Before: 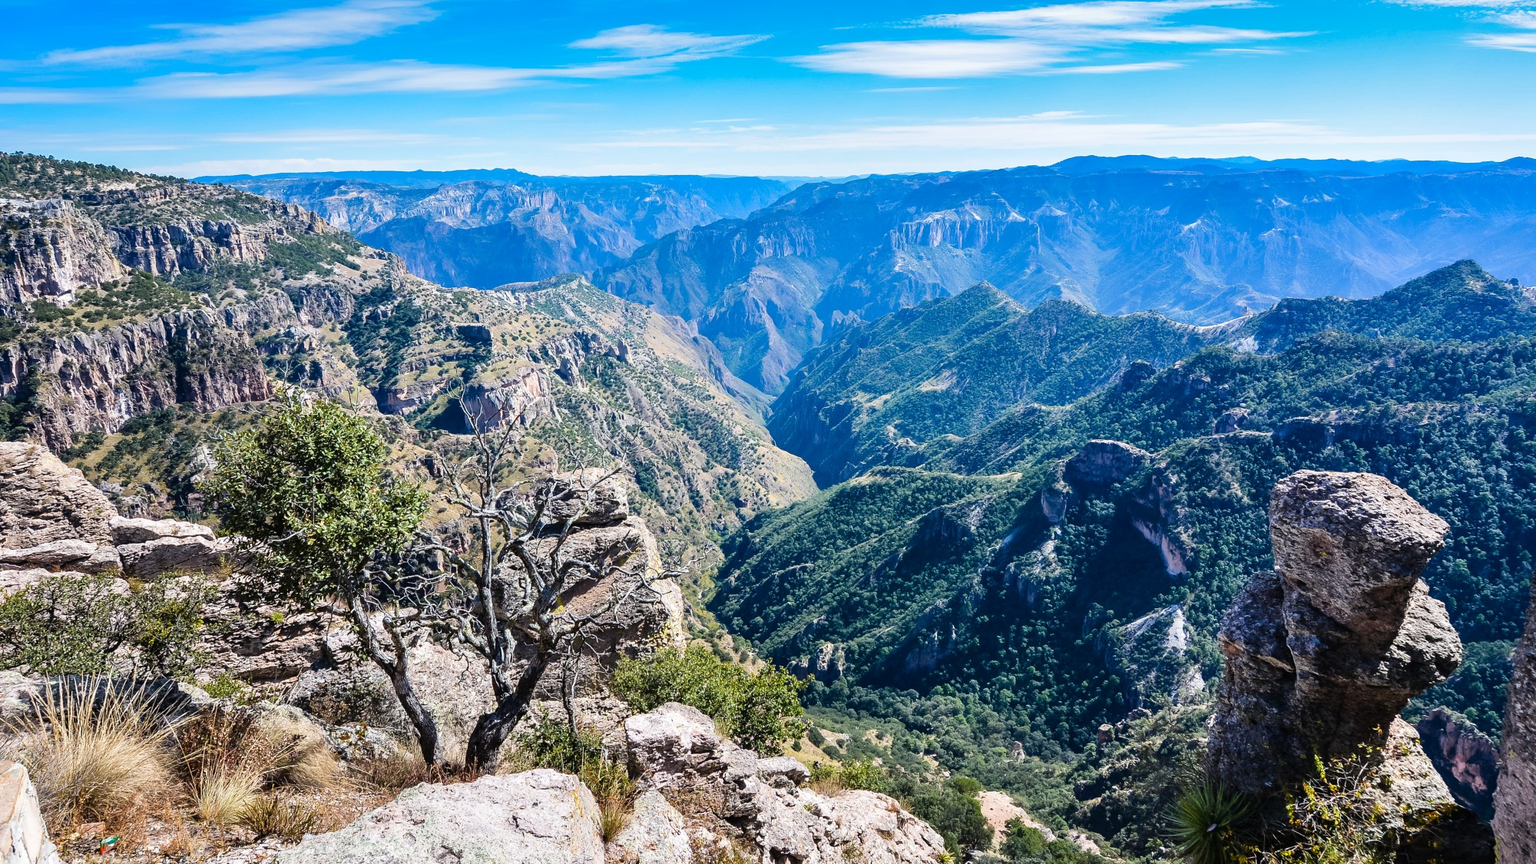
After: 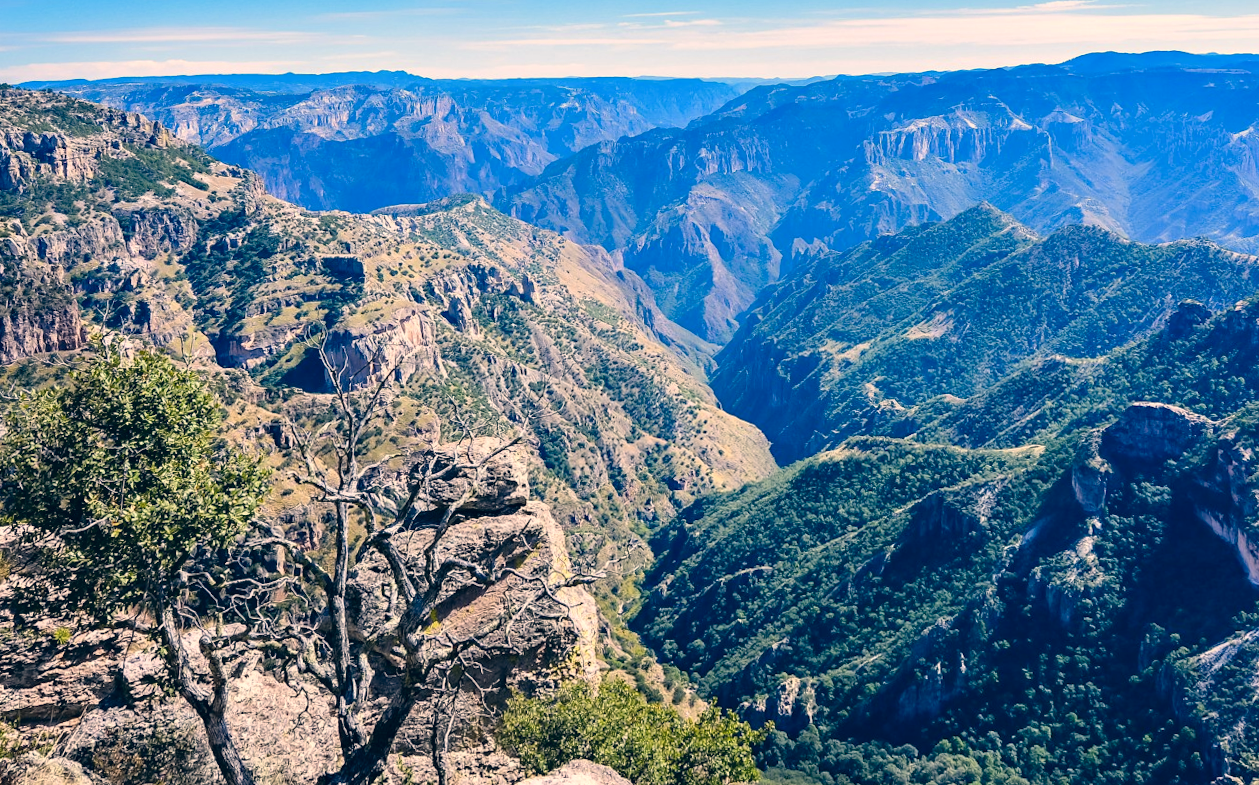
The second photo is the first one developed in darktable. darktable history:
rotate and perspective: rotation 0.128°, lens shift (vertical) -0.181, lens shift (horizontal) -0.044, shear 0.001, automatic cropping off
crop: left 16.202%, top 11.208%, right 26.045%, bottom 20.557%
color correction: highlights a* 10.32, highlights b* 14.66, shadows a* -9.59, shadows b* -15.02
haze removal: compatibility mode true, adaptive false
